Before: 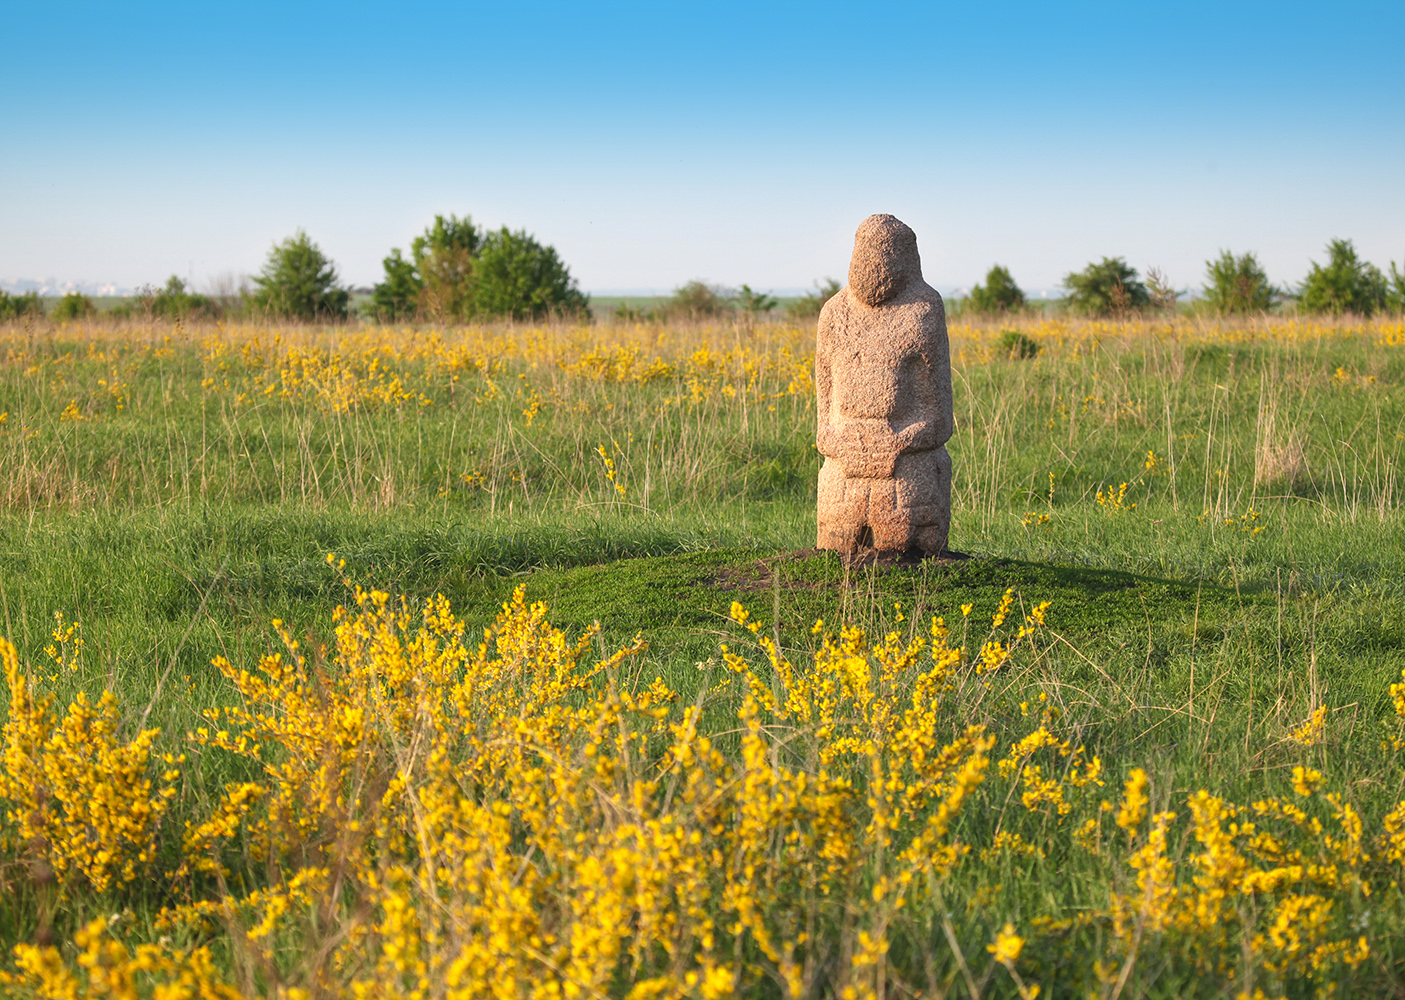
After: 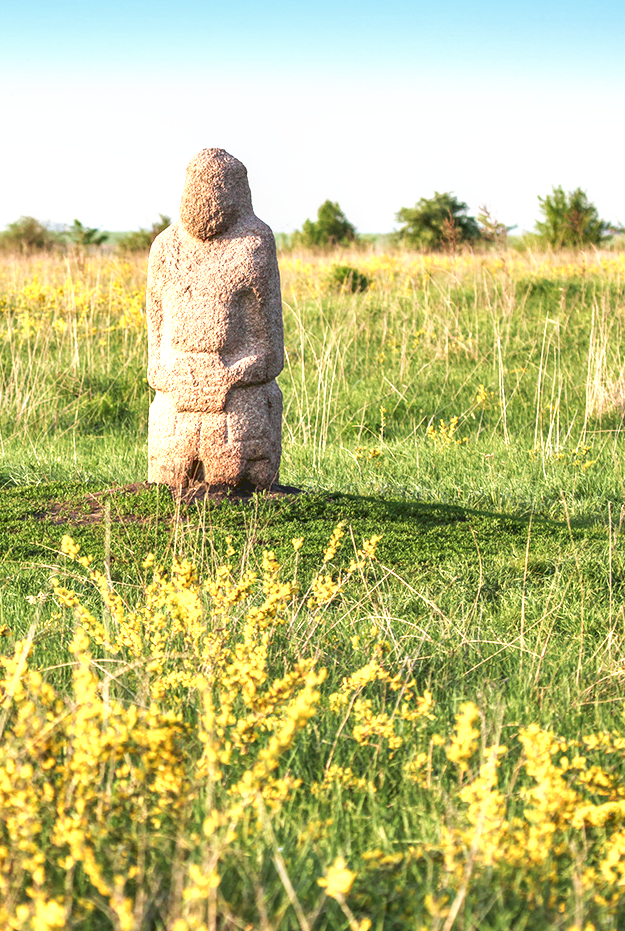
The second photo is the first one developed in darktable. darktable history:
tone curve: curves: ch0 [(0, 0) (0.003, 0.115) (0.011, 0.133) (0.025, 0.157) (0.044, 0.182) (0.069, 0.209) (0.1, 0.239) (0.136, 0.279) (0.177, 0.326) (0.224, 0.379) (0.277, 0.436) (0.335, 0.507) (0.399, 0.587) (0.468, 0.671) (0.543, 0.75) (0.623, 0.837) (0.709, 0.916) (0.801, 0.978) (0.898, 0.985) (1, 1)], preserve colors none
crop: left 47.628%, top 6.643%, right 7.874%
local contrast: on, module defaults
velvia: on, module defaults
contrast equalizer: y [[0.586, 0.584, 0.576, 0.565, 0.552, 0.539], [0.5 ×6], [0.97, 0.959, 0.919, 0.859, 0.789, 0.717], [0 ×6], [0 ×6]]
contrast brightness saturation: contrast -0.02, brightness -0.01, saturation 0.03
